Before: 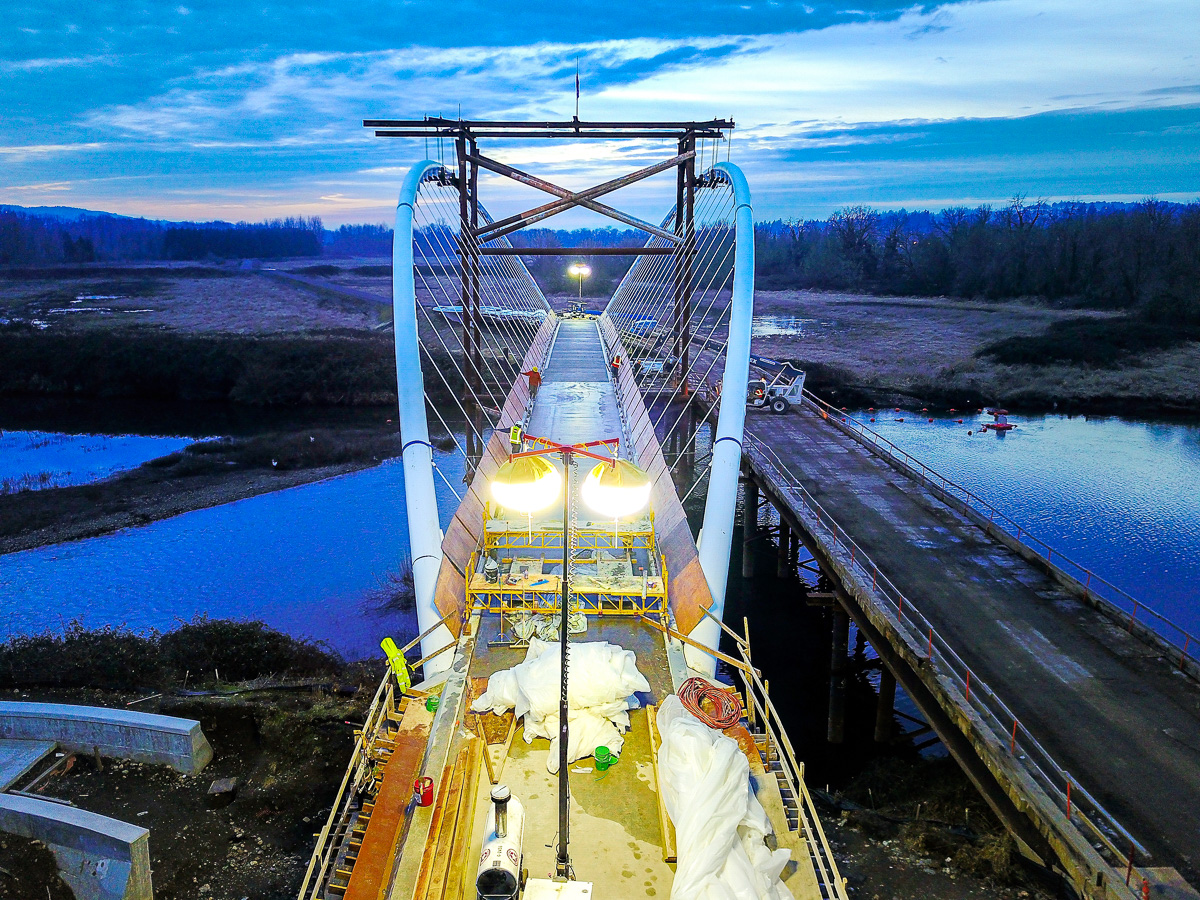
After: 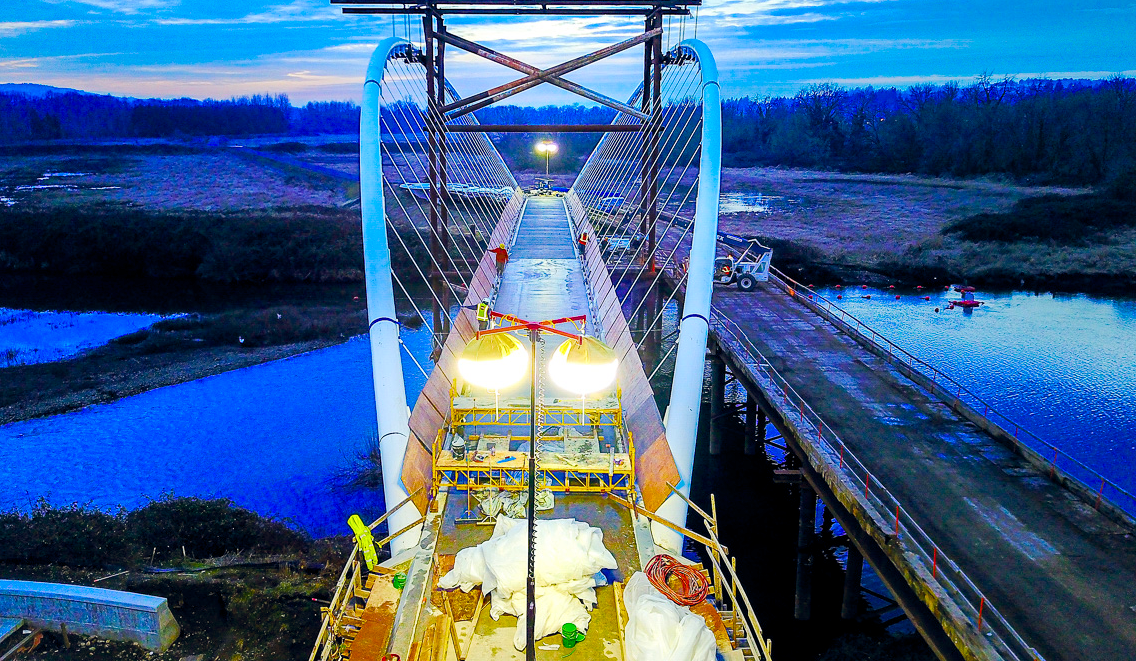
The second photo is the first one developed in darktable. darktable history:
crop and rotate: left 2.783%, top 13.767%, right 2.509%, bottom 12.761%
shadows and highlights: shadows 32.4, highlights -32.42, shadows color adjustment 99.17%, highlights color adjustment 0.499%, soften with gaussian
color balance rgb: global offset › chroma 0.063%, global offset › hue 253.86°, linear chroma grading › global chroma 15.378%, perceptual saturation grading › global saturation 0.846%, perceptual saturation grading › highlights -17.057%, perceptual saturation grading › mid-tones 33.157%, perceptual saturation grading › shadows 50.531%, global vibrance 20%
